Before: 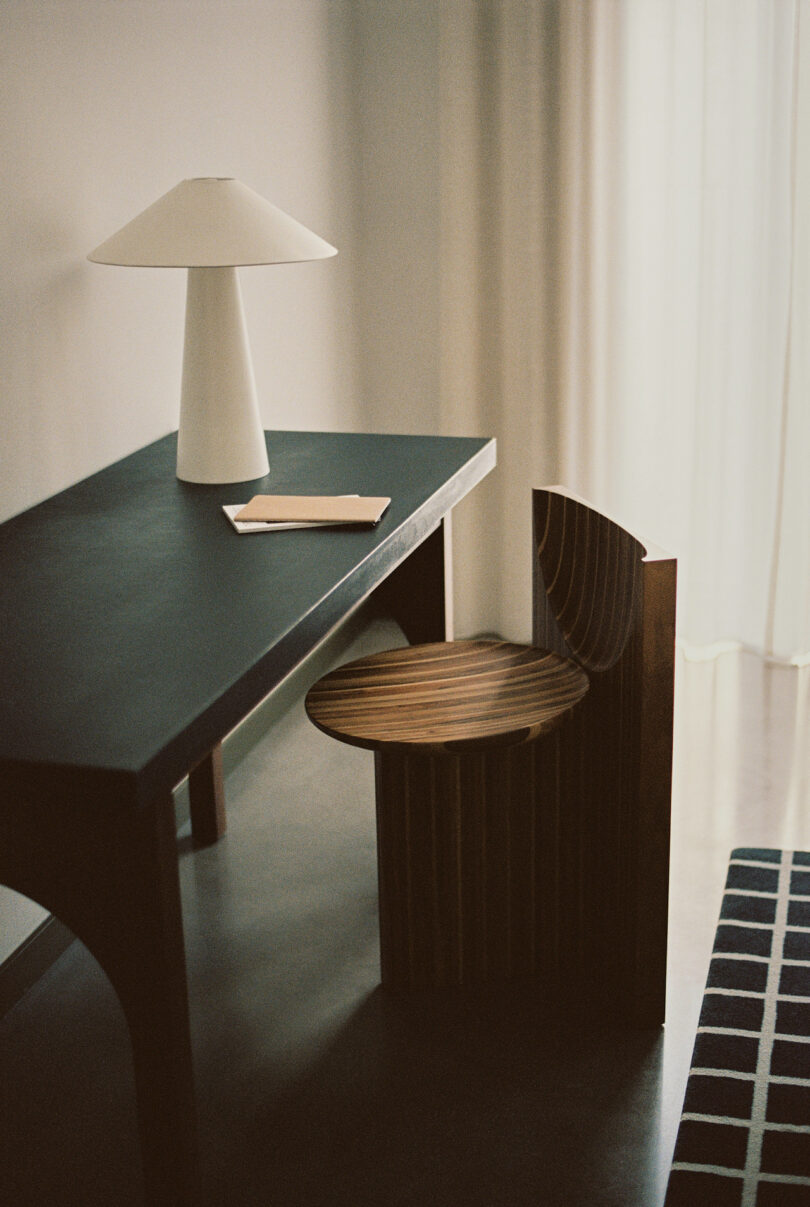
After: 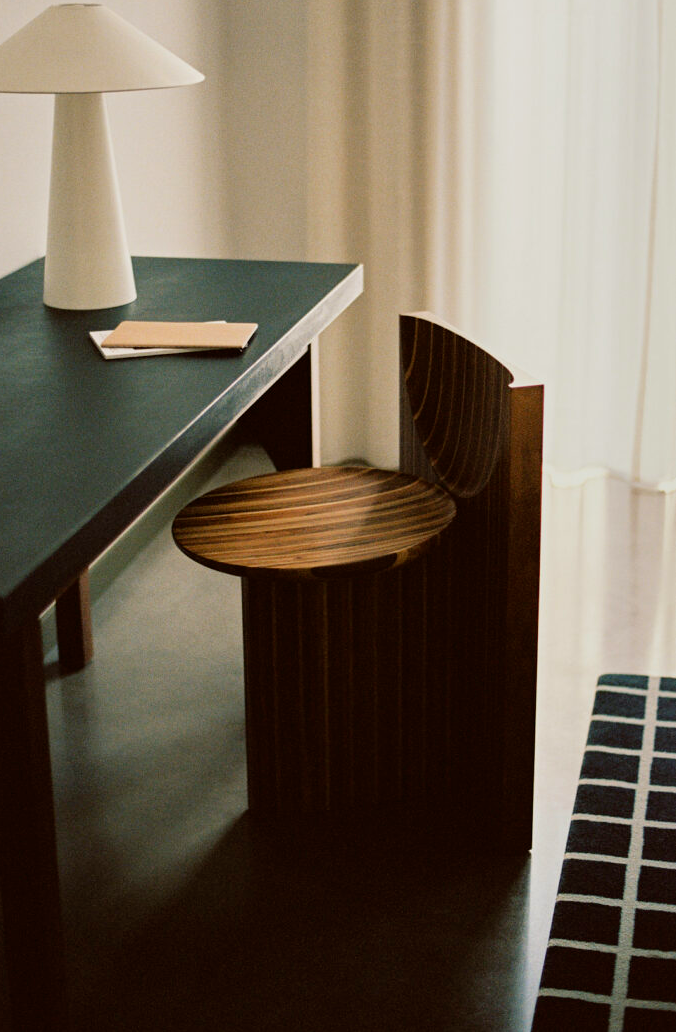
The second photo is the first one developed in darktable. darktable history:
filmic rgb: black relative exposure -12.09 EV, white relative exposure 2.81 EV, threshold 2.97 EV, target black luminance 0%, hardness 8, latitude 70.2%, contrast 1.138, highlights saturation mix 11.03%, shadows ↔ highlights balance -0.389%, preserve chrominance no, color science v4 (2020), contrast in shadows soft, enable highlight reconstruction true
crop: left 16.513%, top 14.49%
